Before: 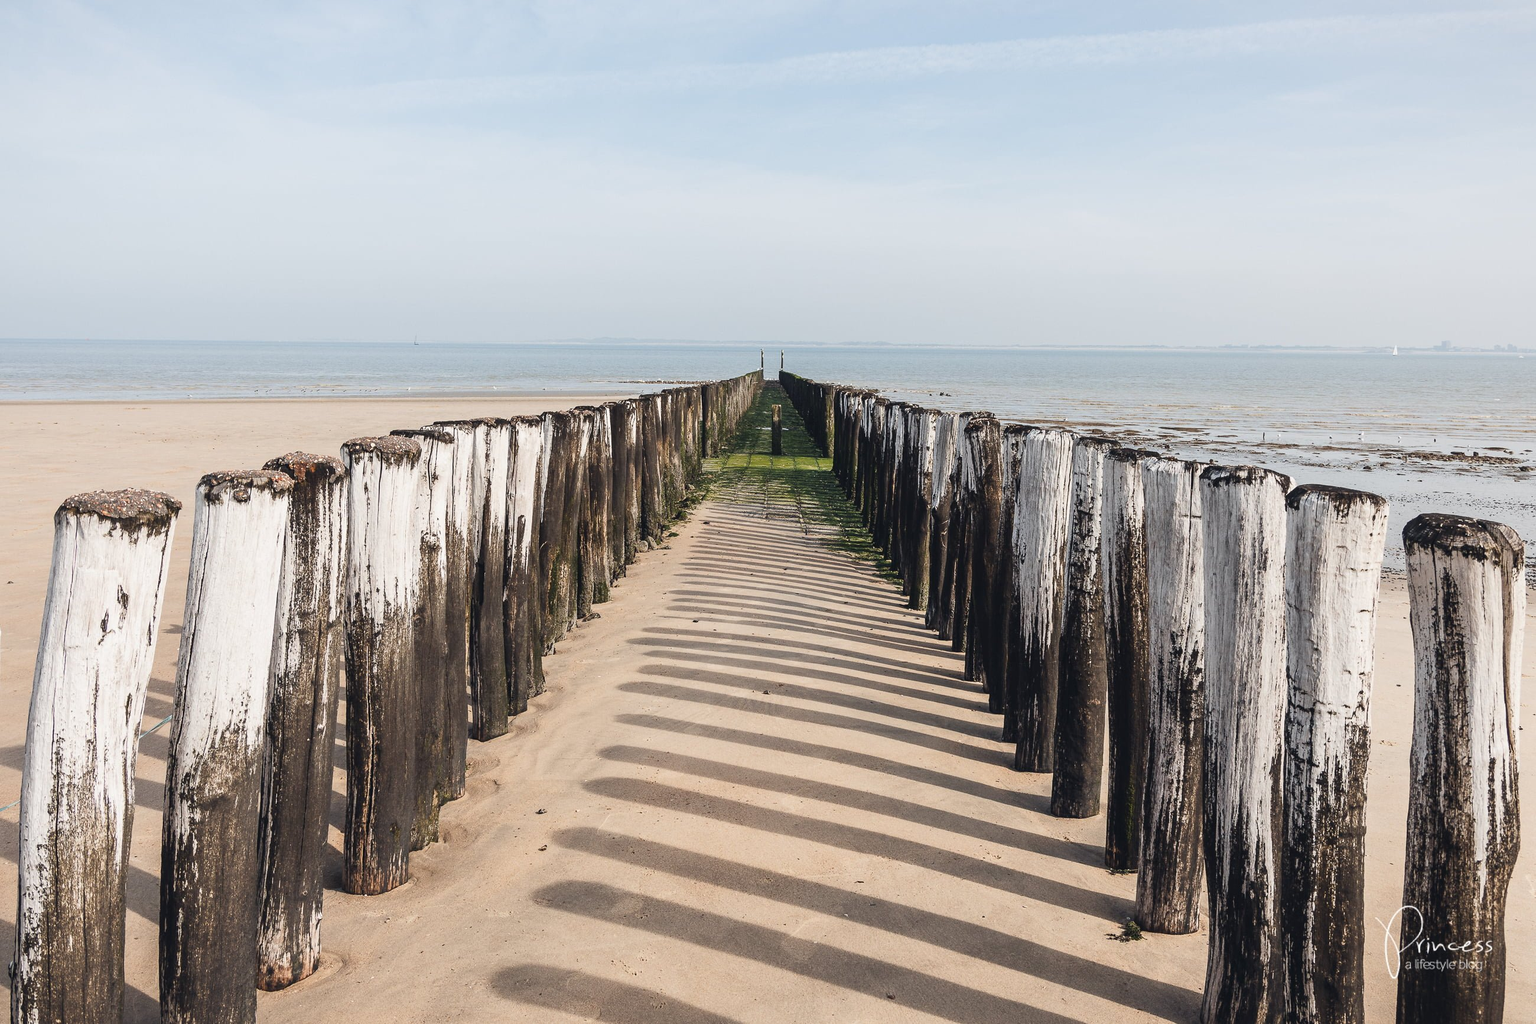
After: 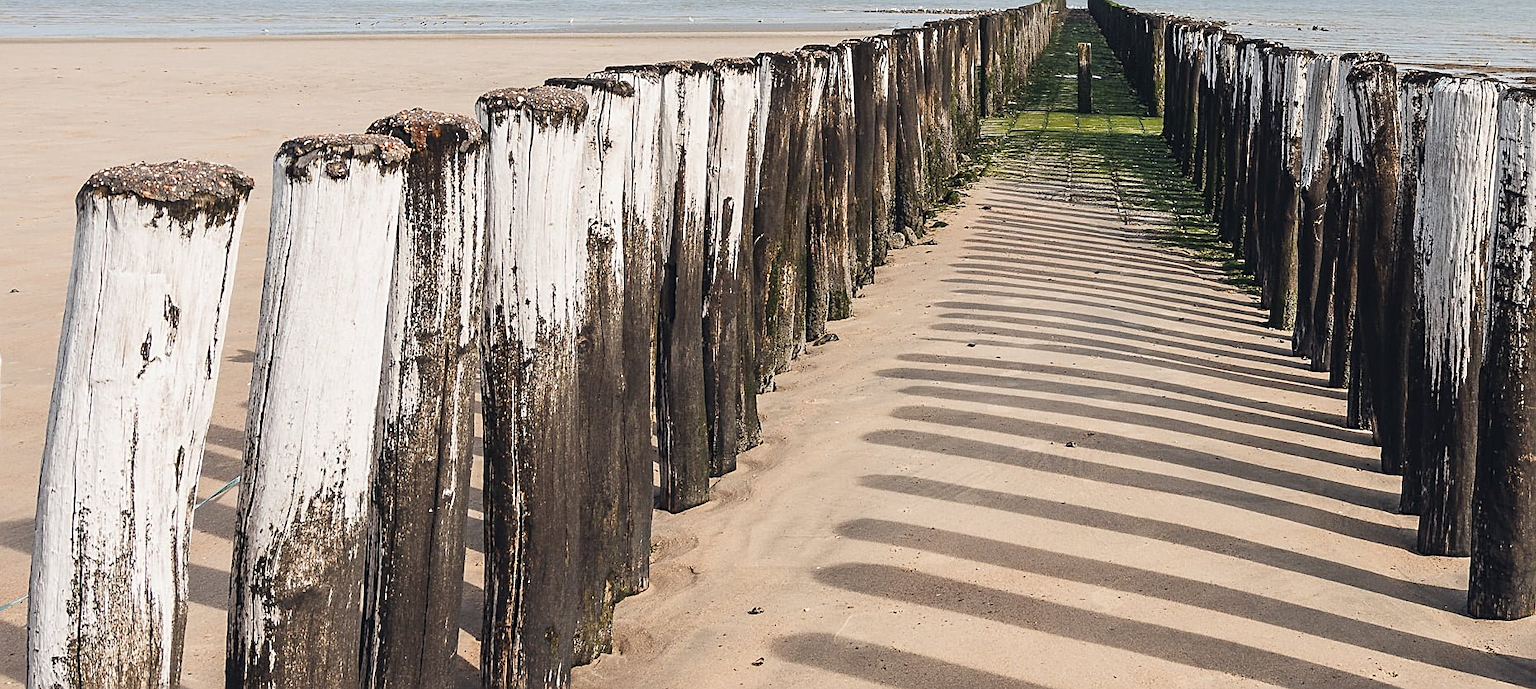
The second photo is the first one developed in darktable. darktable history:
sharpen: on, module defaults
crop: top 36.53%, right 28.366%, bottom 15.177%
